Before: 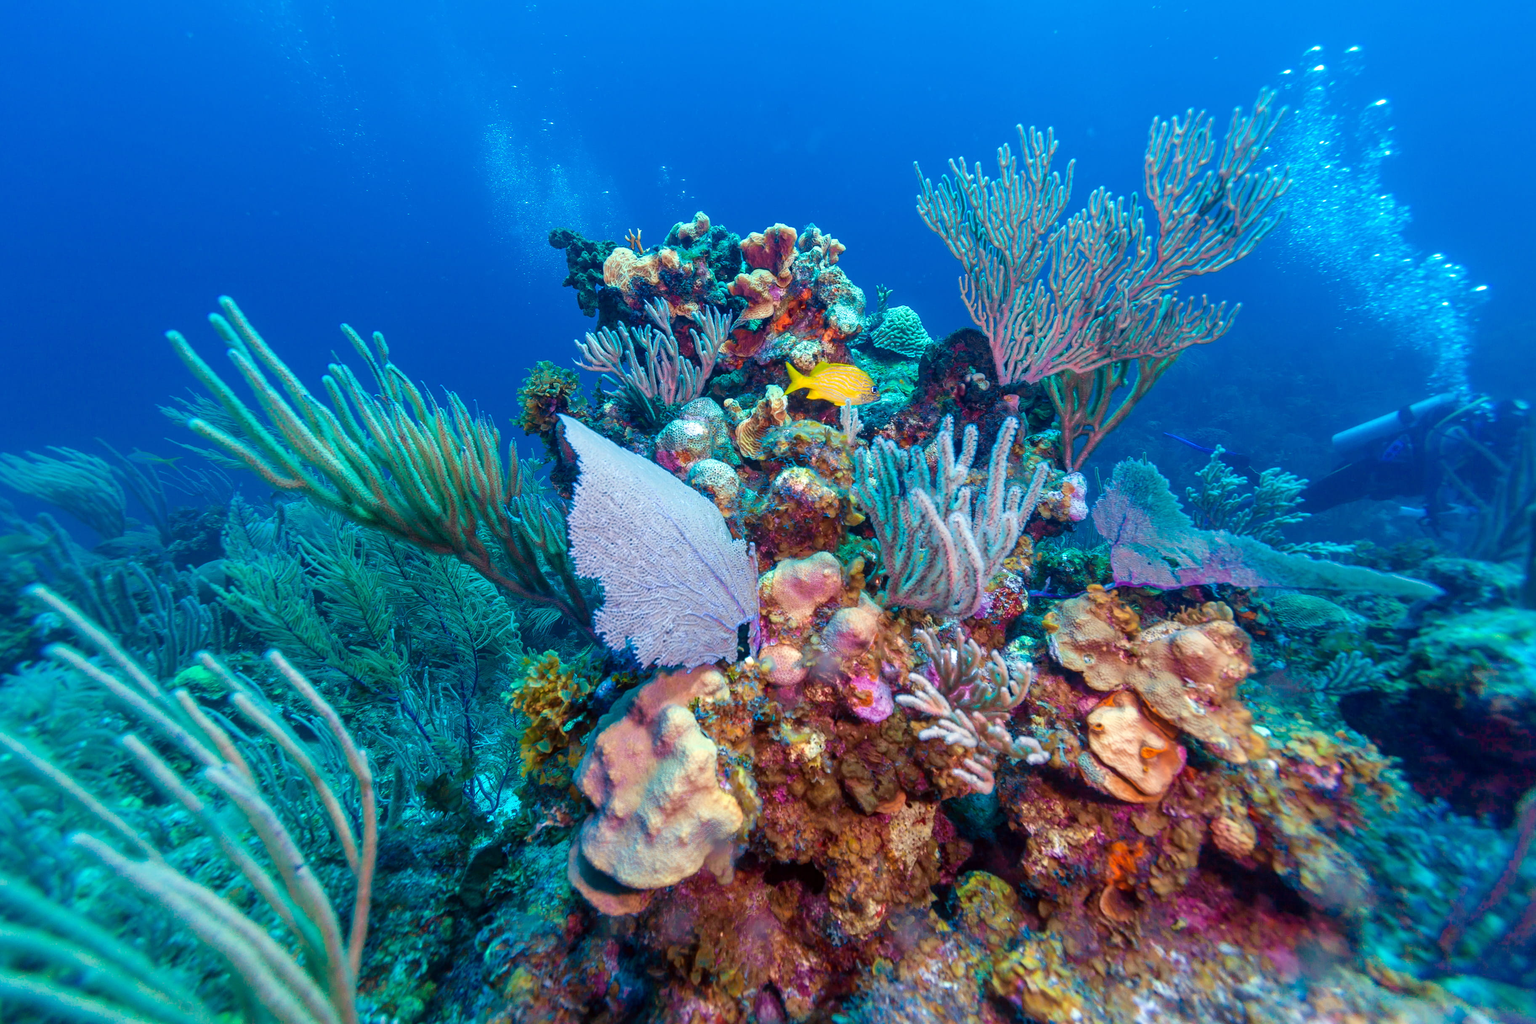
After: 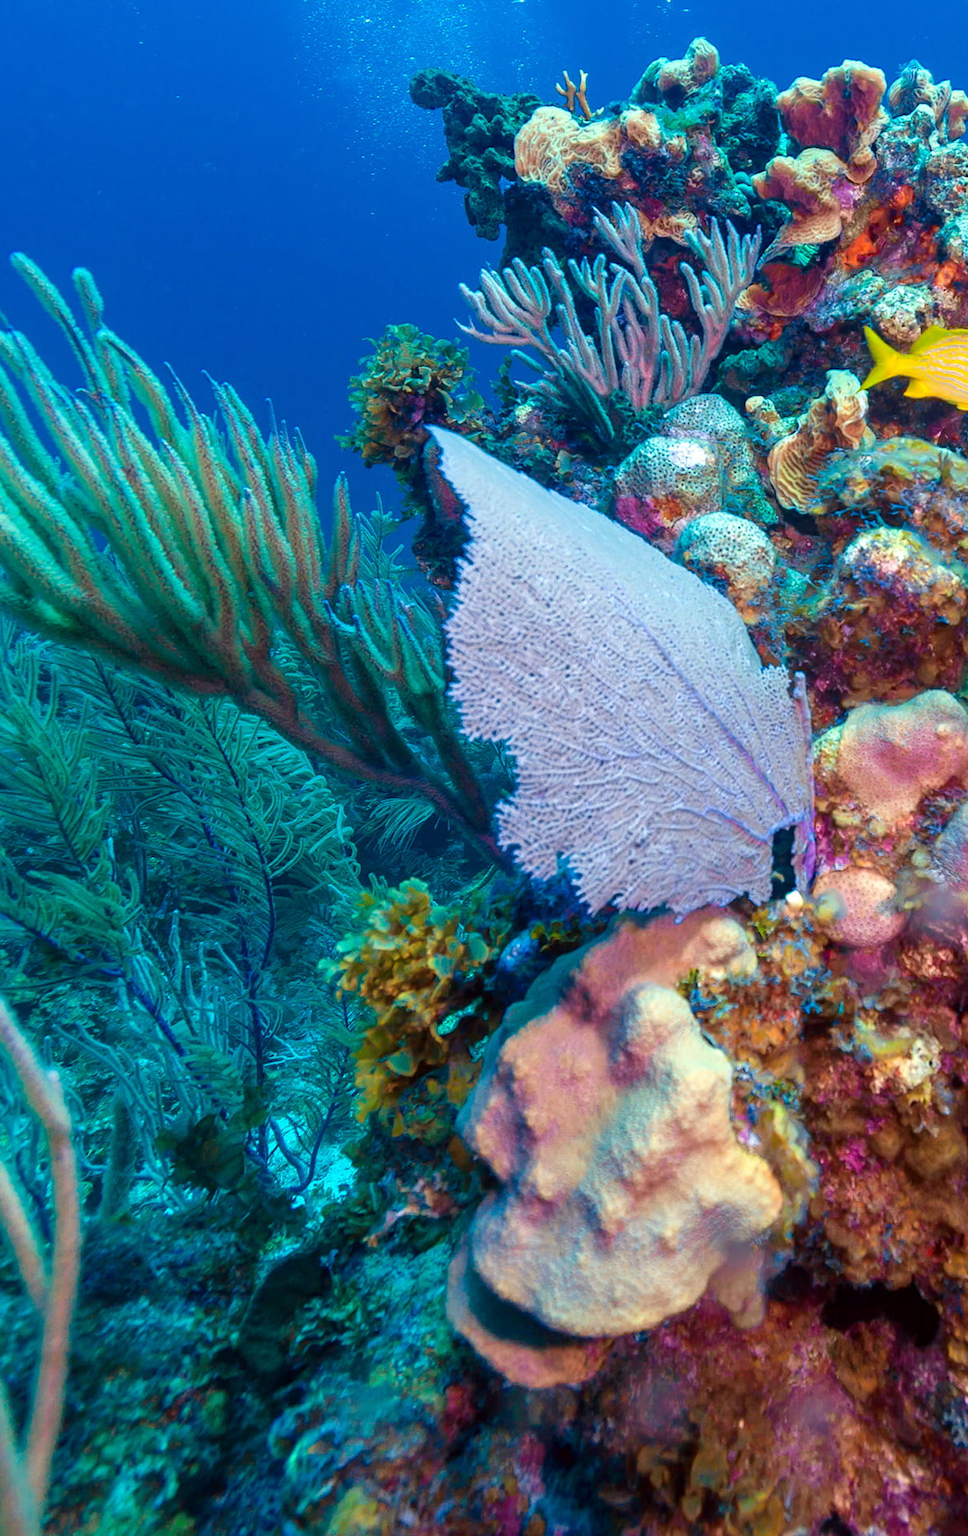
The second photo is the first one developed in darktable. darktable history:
crop and rotate: left 21.832%, top 18.748%, right 45.245%, bottom 3%
